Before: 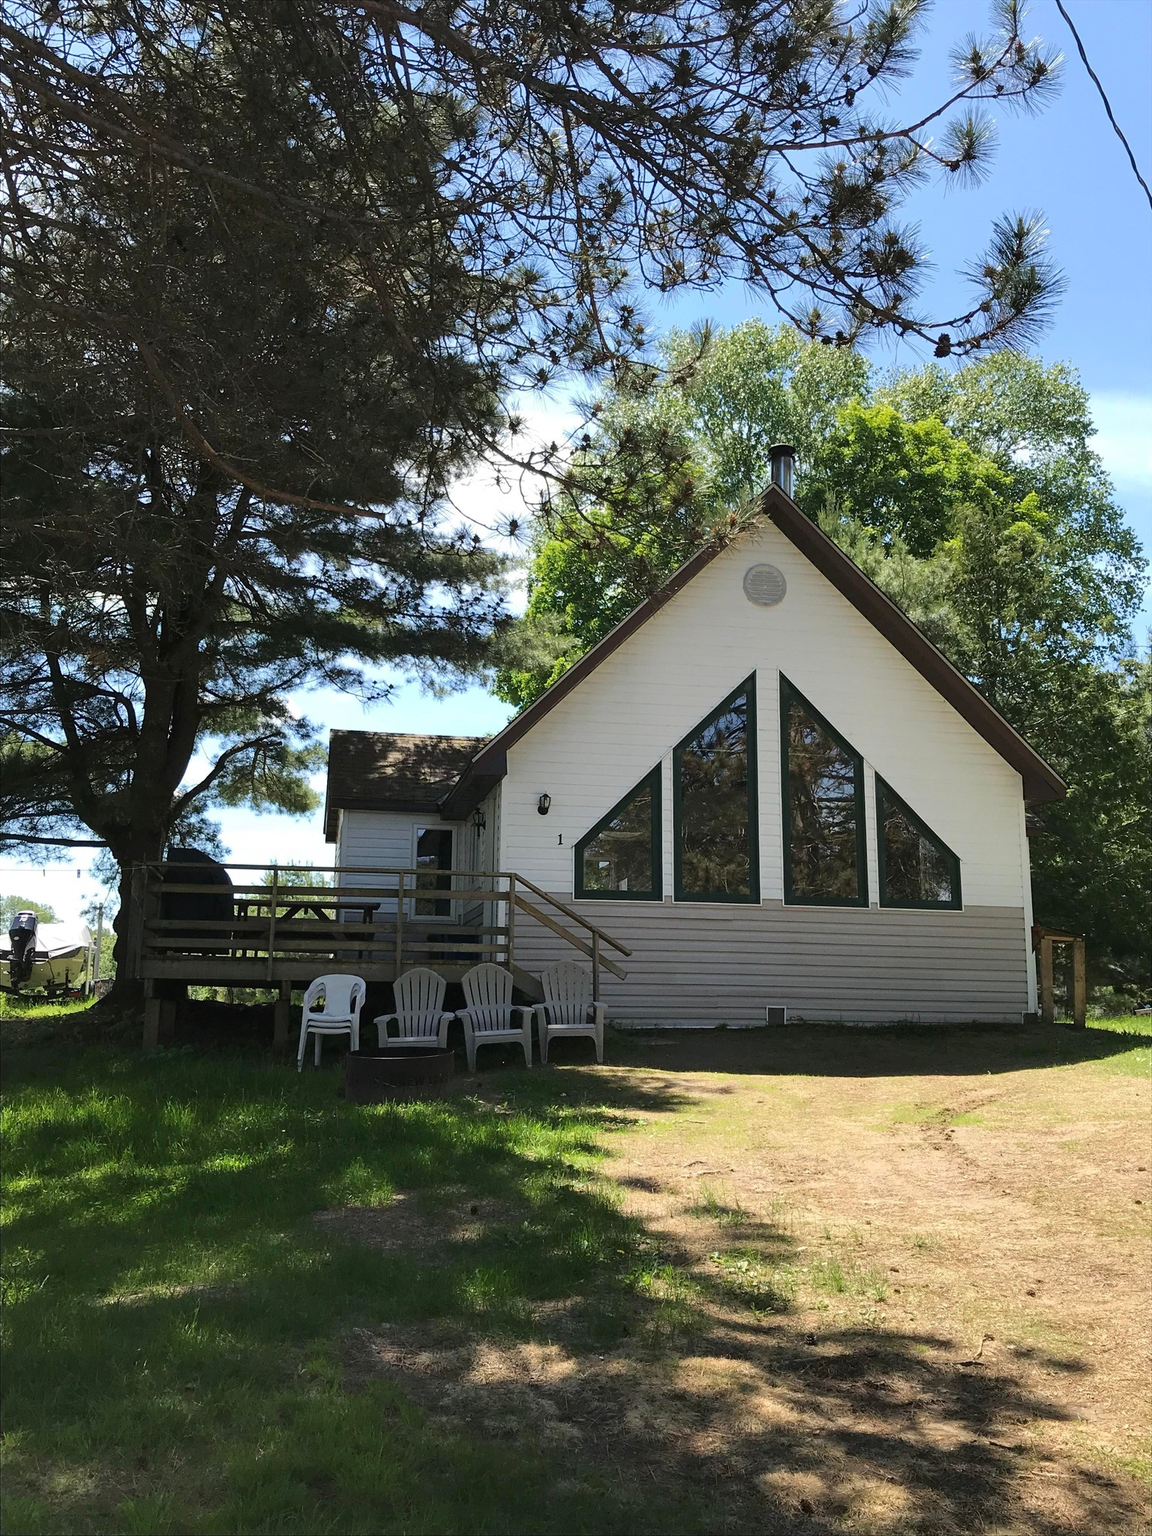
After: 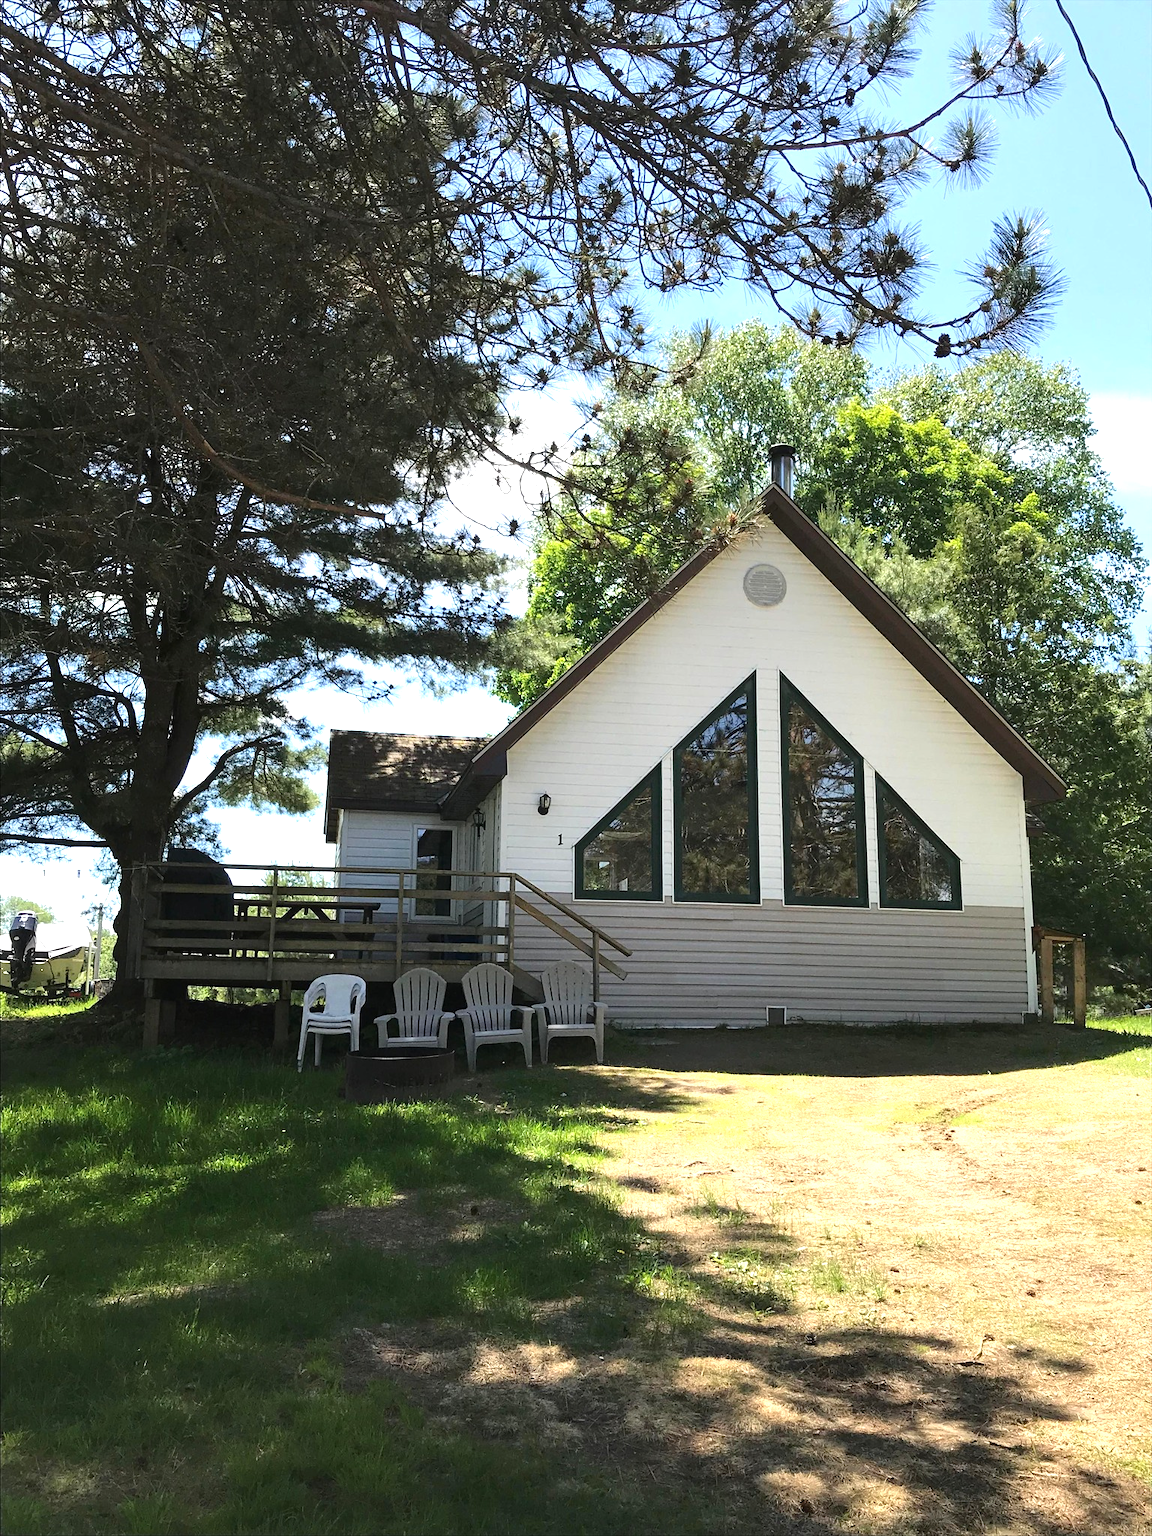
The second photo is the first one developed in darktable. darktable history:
tone equalizer: -8 EV -0.755 EV, -7 EV -0.685 EV, -6 EV -0.603 EV, -5 EV -0.415 EV, -3 EV 0.379 EV, -2 EV 0.6 EV, -1 EV 0.695 EV, +0 EV 0.732 EV, smoothing diameter 24.93%, edges refinement/feathering 6.07, preserve details guided filter
